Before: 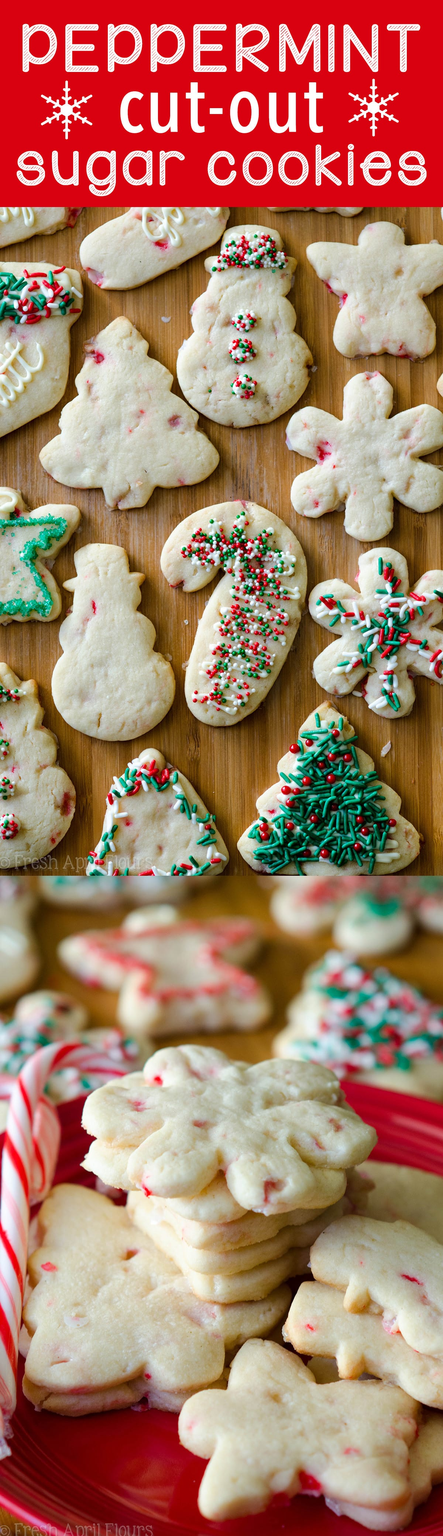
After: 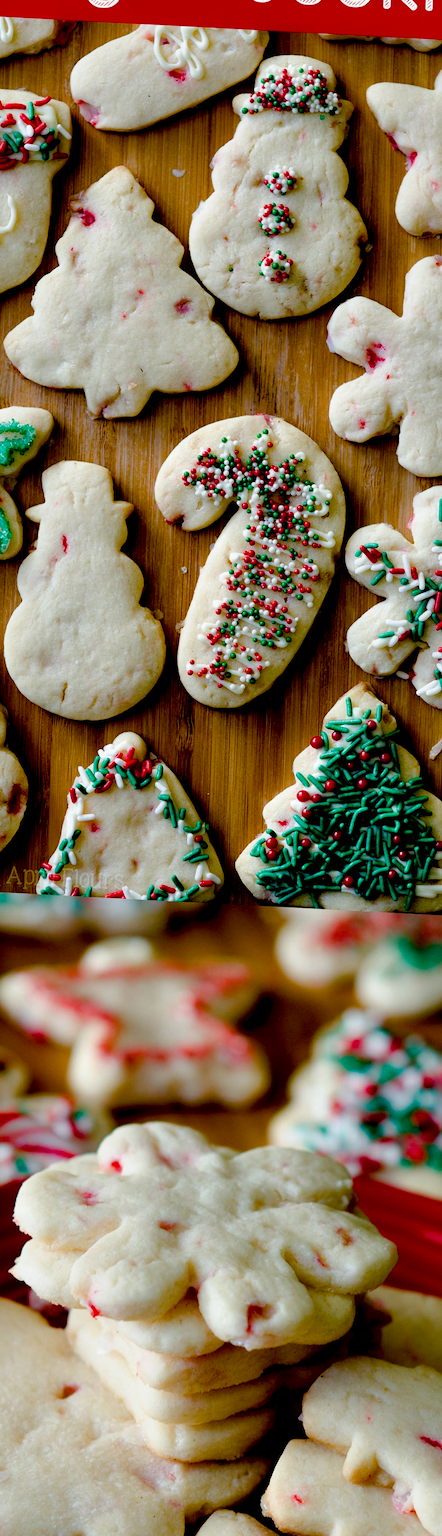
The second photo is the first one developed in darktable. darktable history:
exposure: black level correction 0.045, exposure -0.23 EV, compensate highlight preservation false
contrast equalizer: y [[0.579, 0.58, 0.505, 0.5, 0.5, 0.5], [0.5 ×6], [0.5 ×6], [0 ×6], [0 ×6]]
color balance rgb: perceptual saturation grading › global saturation 20%, perceptual saturation grading › highlights -49.969%, perceptual saturation grading › shadows 25.567%, global vibrance 20%
crop and rotate: angle -3°, left 5.247%, top 5.207%, right 4.664%, bottom 4.52%
